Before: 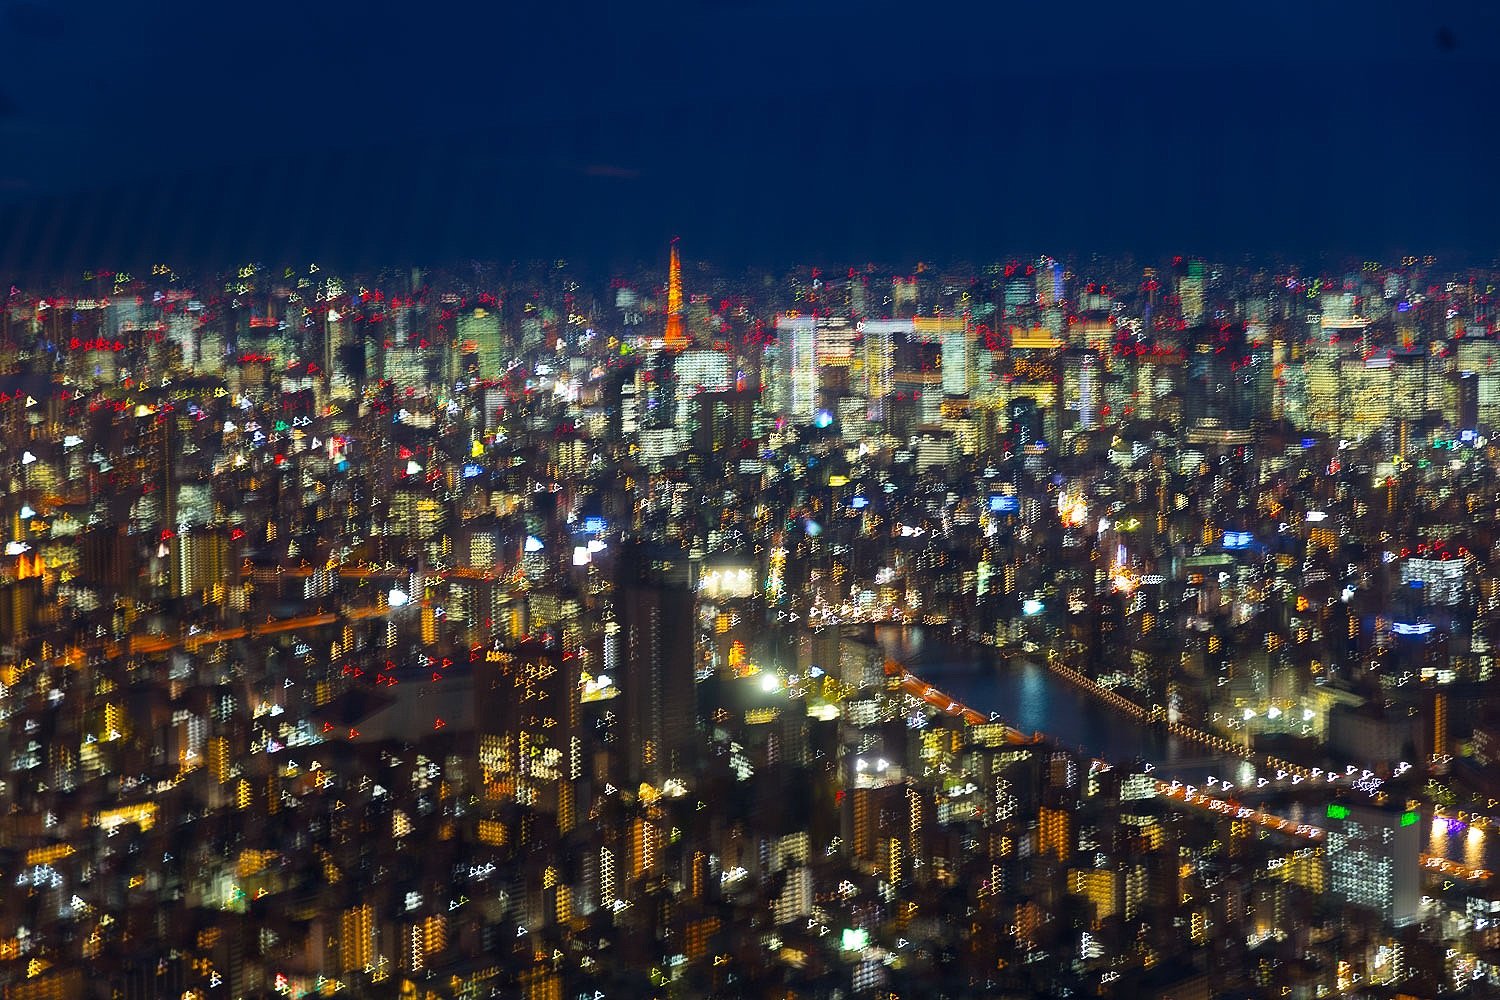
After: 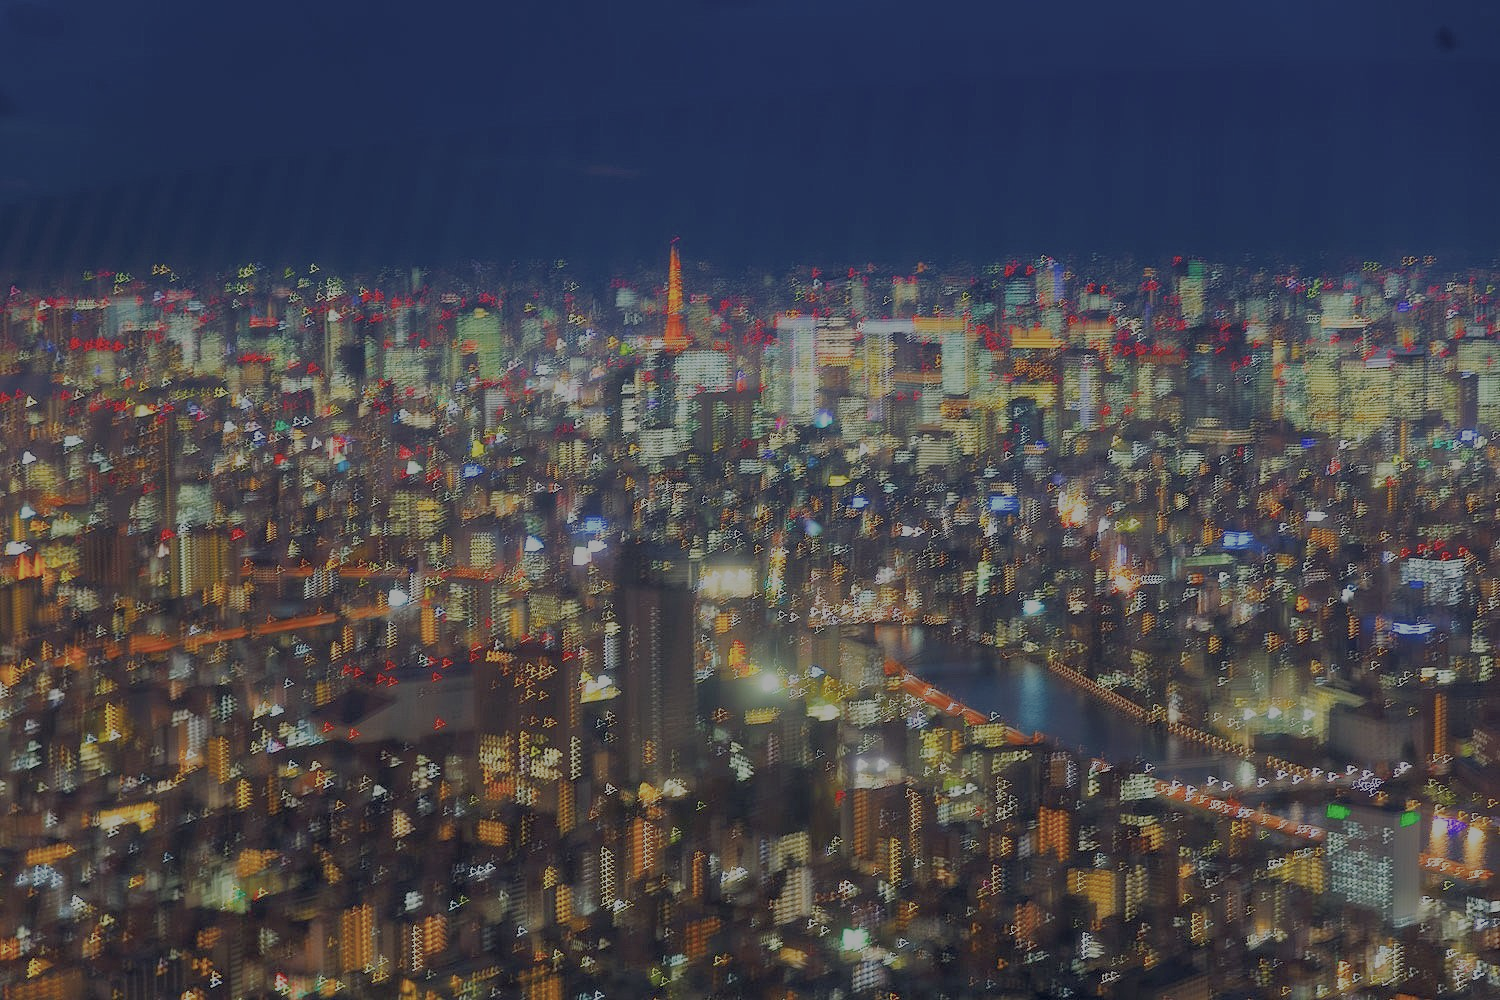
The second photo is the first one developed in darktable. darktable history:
filmic rgb: black relative exposure -15.9 EV, white relative exposure 7.96 EV, hardness 4.18, latitude 49.18%, contrast 0.511
